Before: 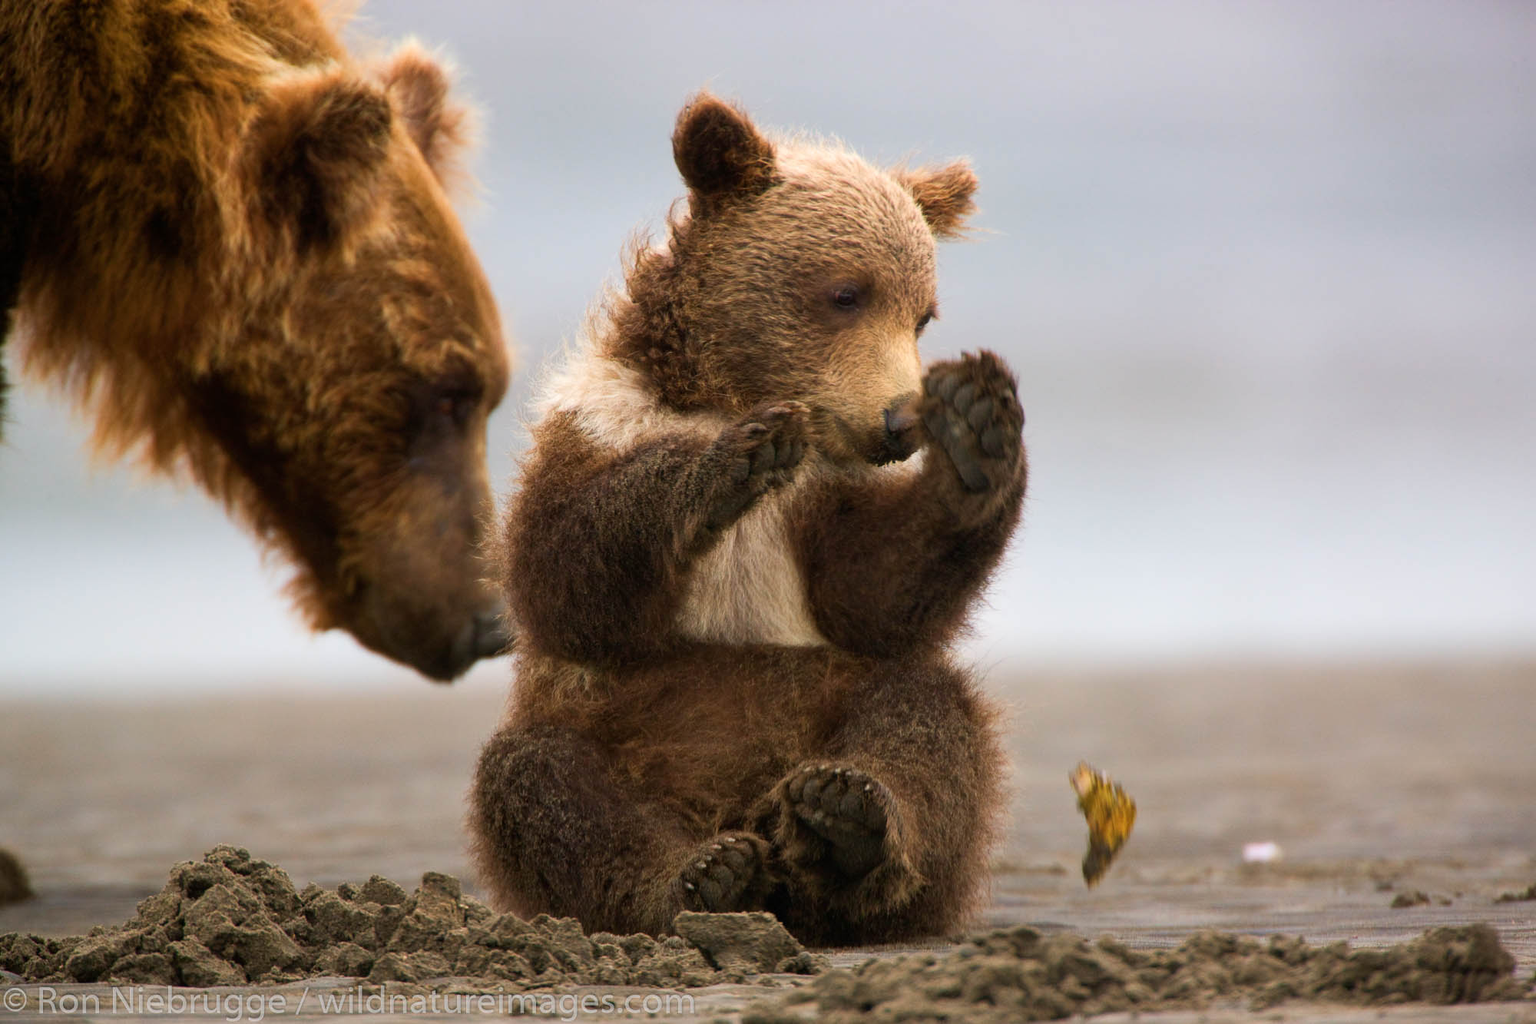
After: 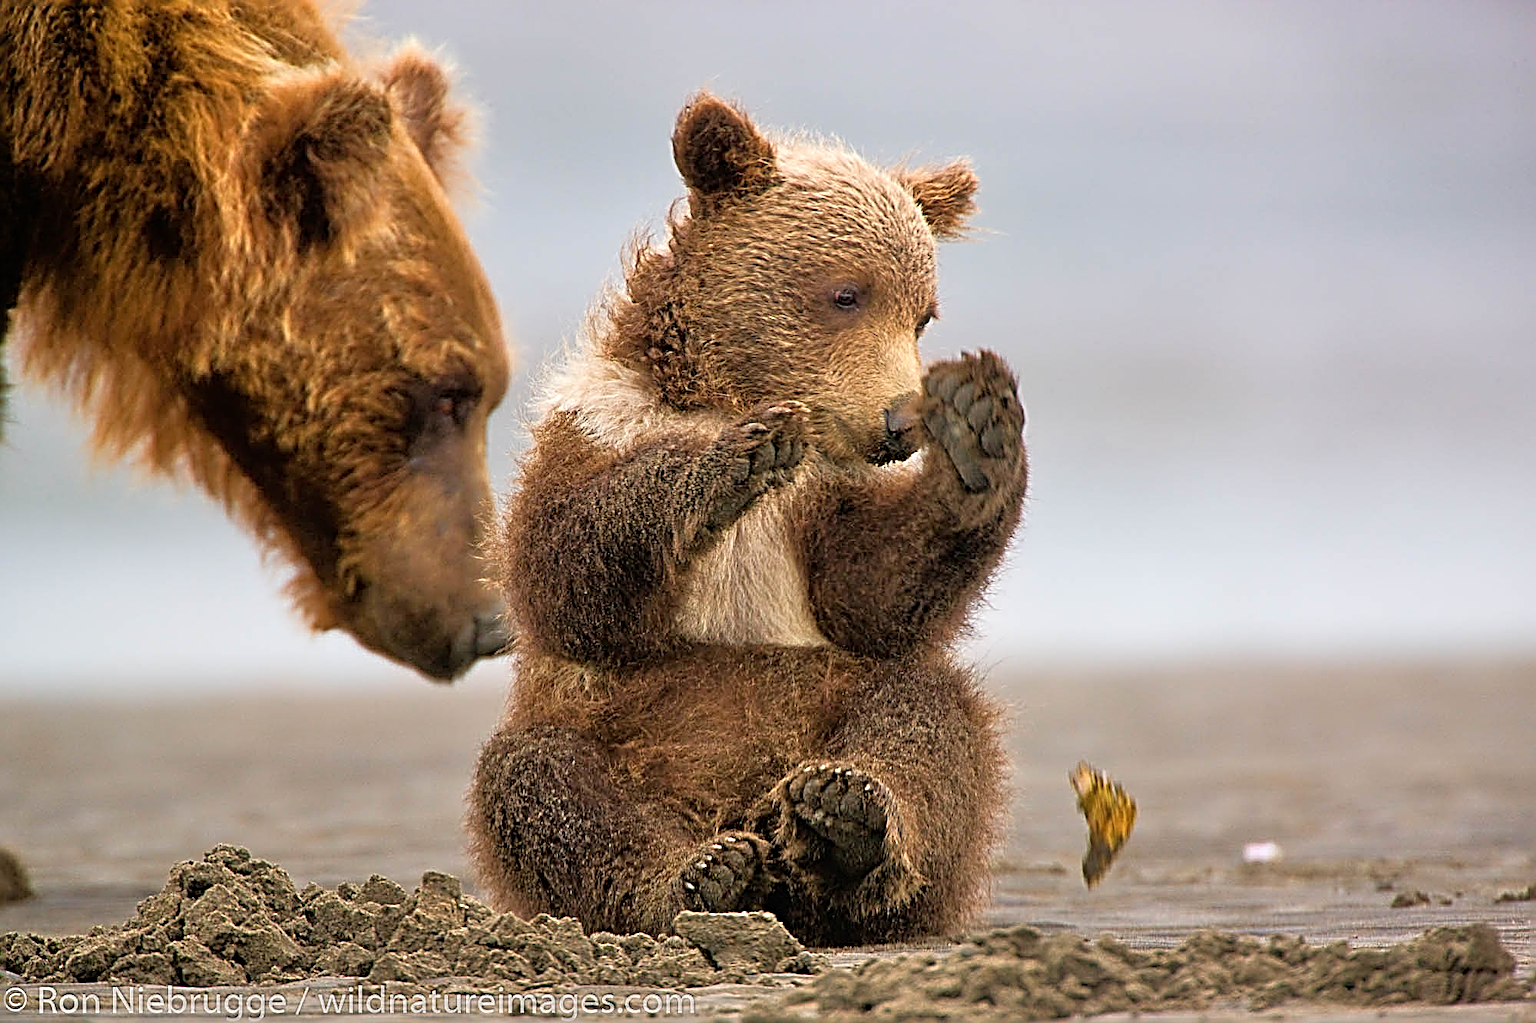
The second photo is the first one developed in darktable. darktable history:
tone equalizer: -7 EV 0.164 EV, -6 EV 0.624 EV, -5 EV 1.16 EV, -4 EV 1.34 EV, -3 EV 1.14 EV, -2 EV 0.6 EV, -1 EV 0.159 EV
sharpen: radius 3.174, amount 1.74
